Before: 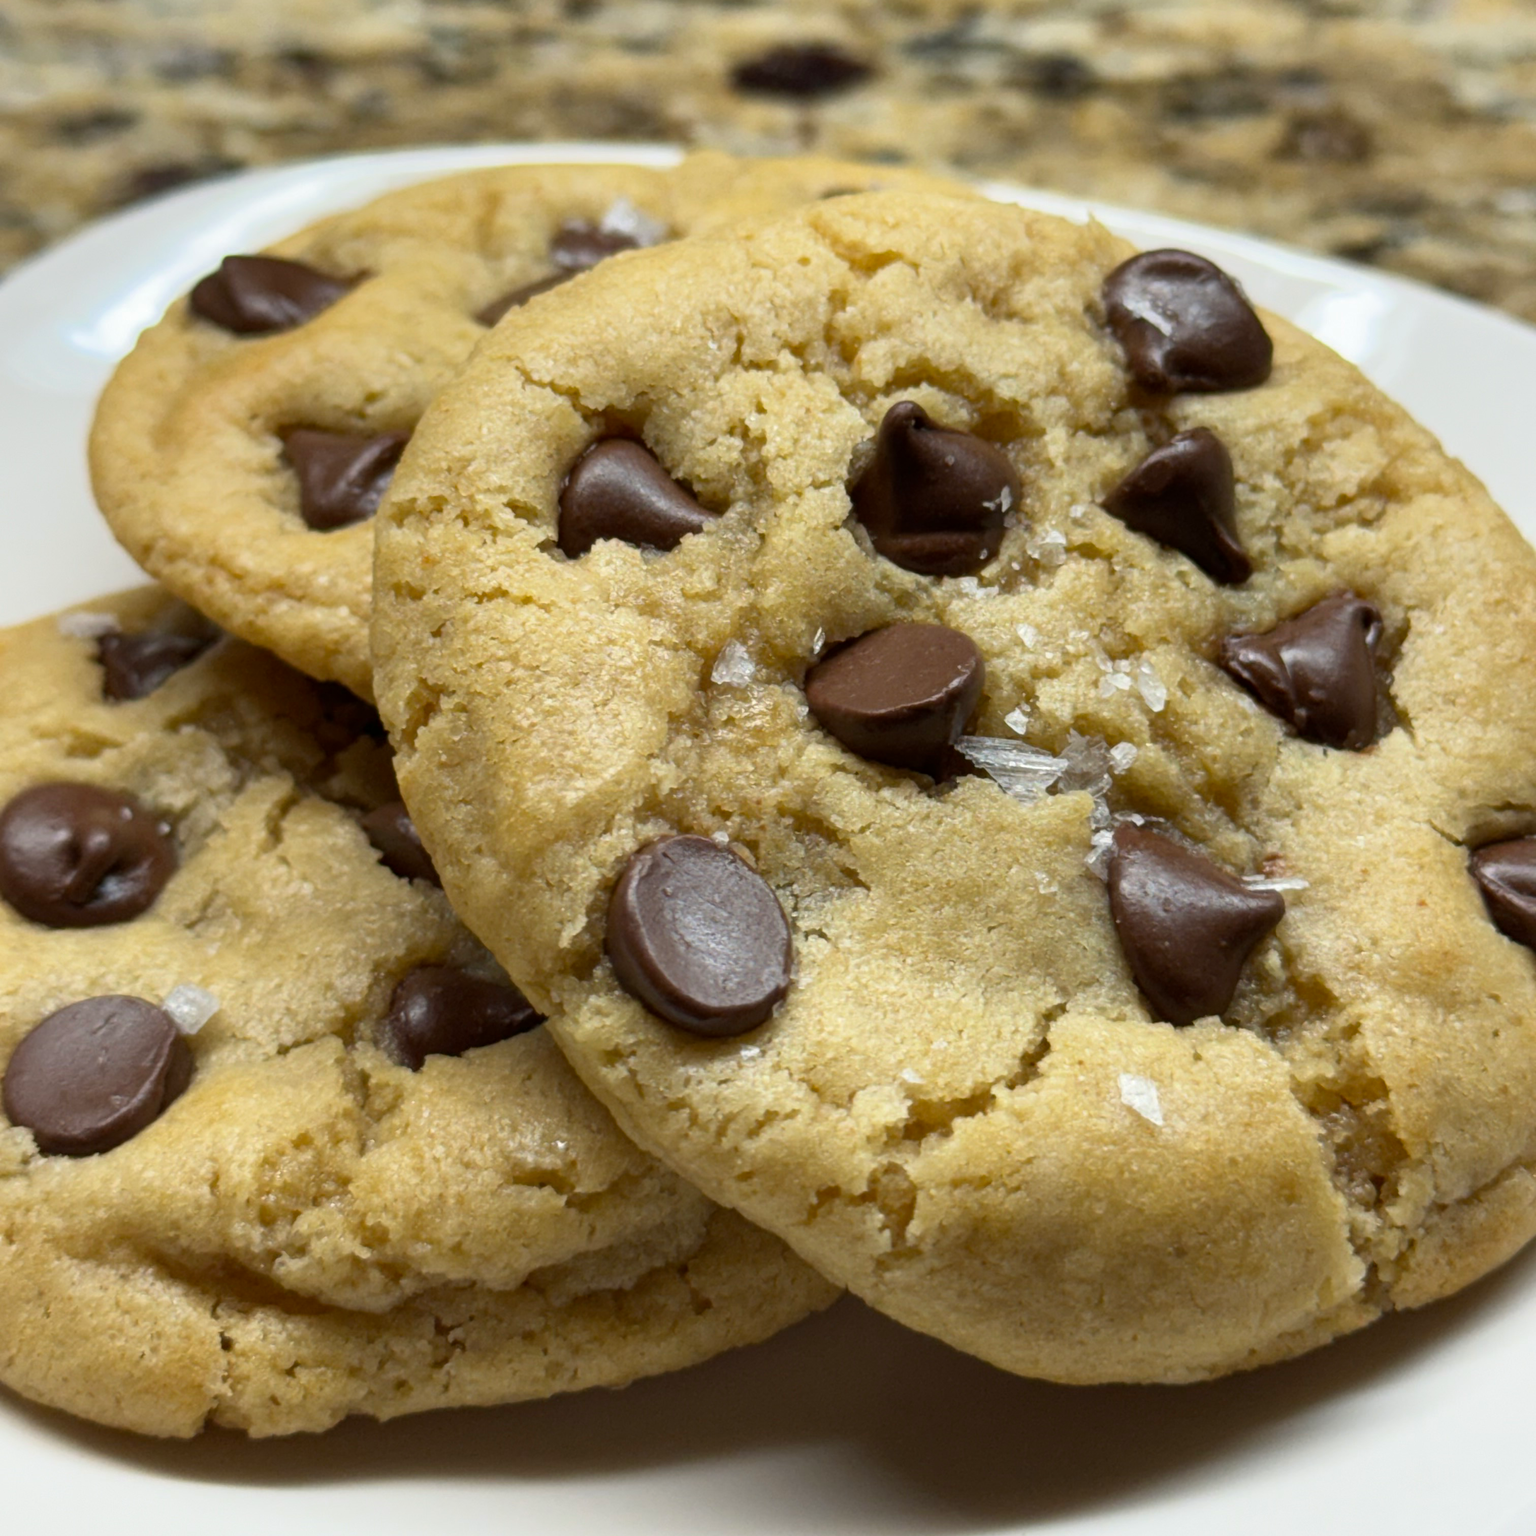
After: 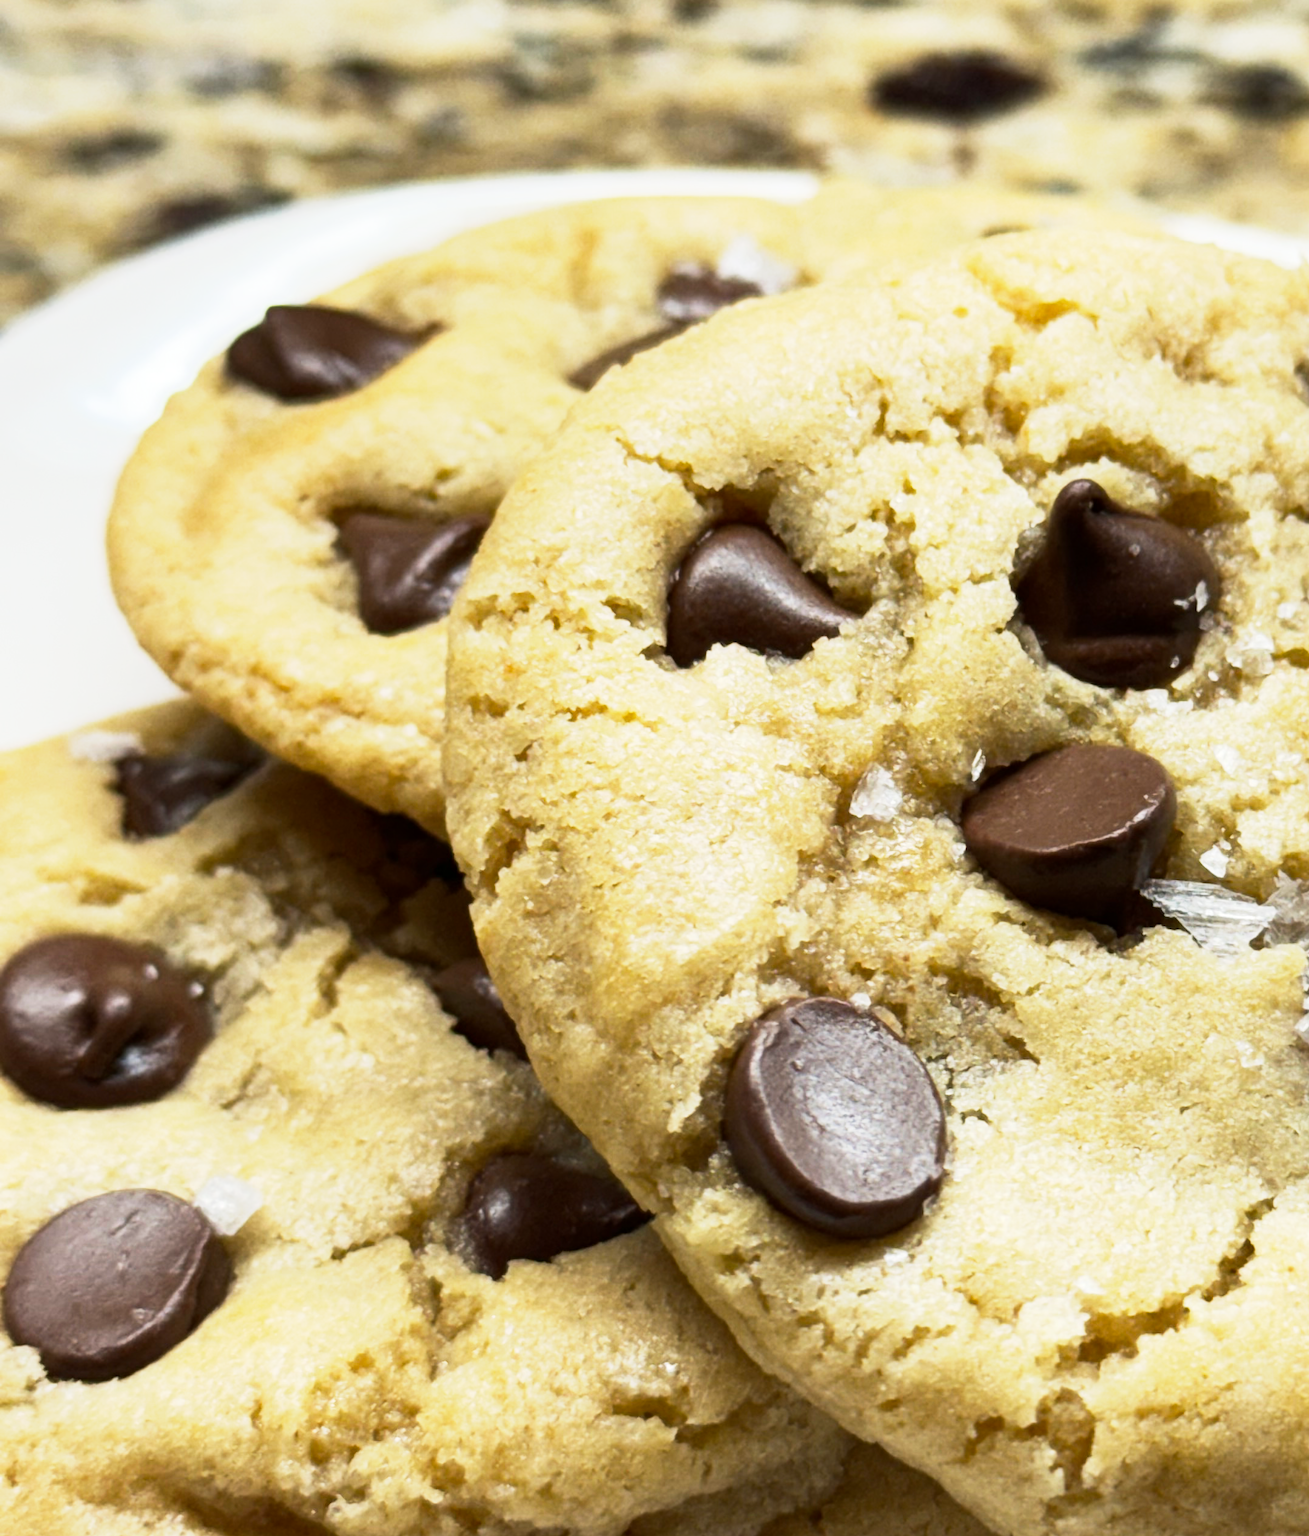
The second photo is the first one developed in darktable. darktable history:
crop: right 28.606%, bottom 16.258%
base curve: curves: ch0 [(0, 0) (0.088, 0.125) (0.176, 0.251) (0.354, 0.501) (0.613, 0.749) (1, 0.877)], preserve colors none
tone equalizer: -8 EV -0.743 EV, -7 EV -0.672 EV, -6 EV -0.607 EV, -5 EV -0.407 EV, -3 EV 0.402 EV, -2 EV 0.6 EV, -1 EV 0.694 EV, +0 EV 0.765 EV, edges refinement/feathering 500, mask exposure compensation -1.57 EV, preserve details no
